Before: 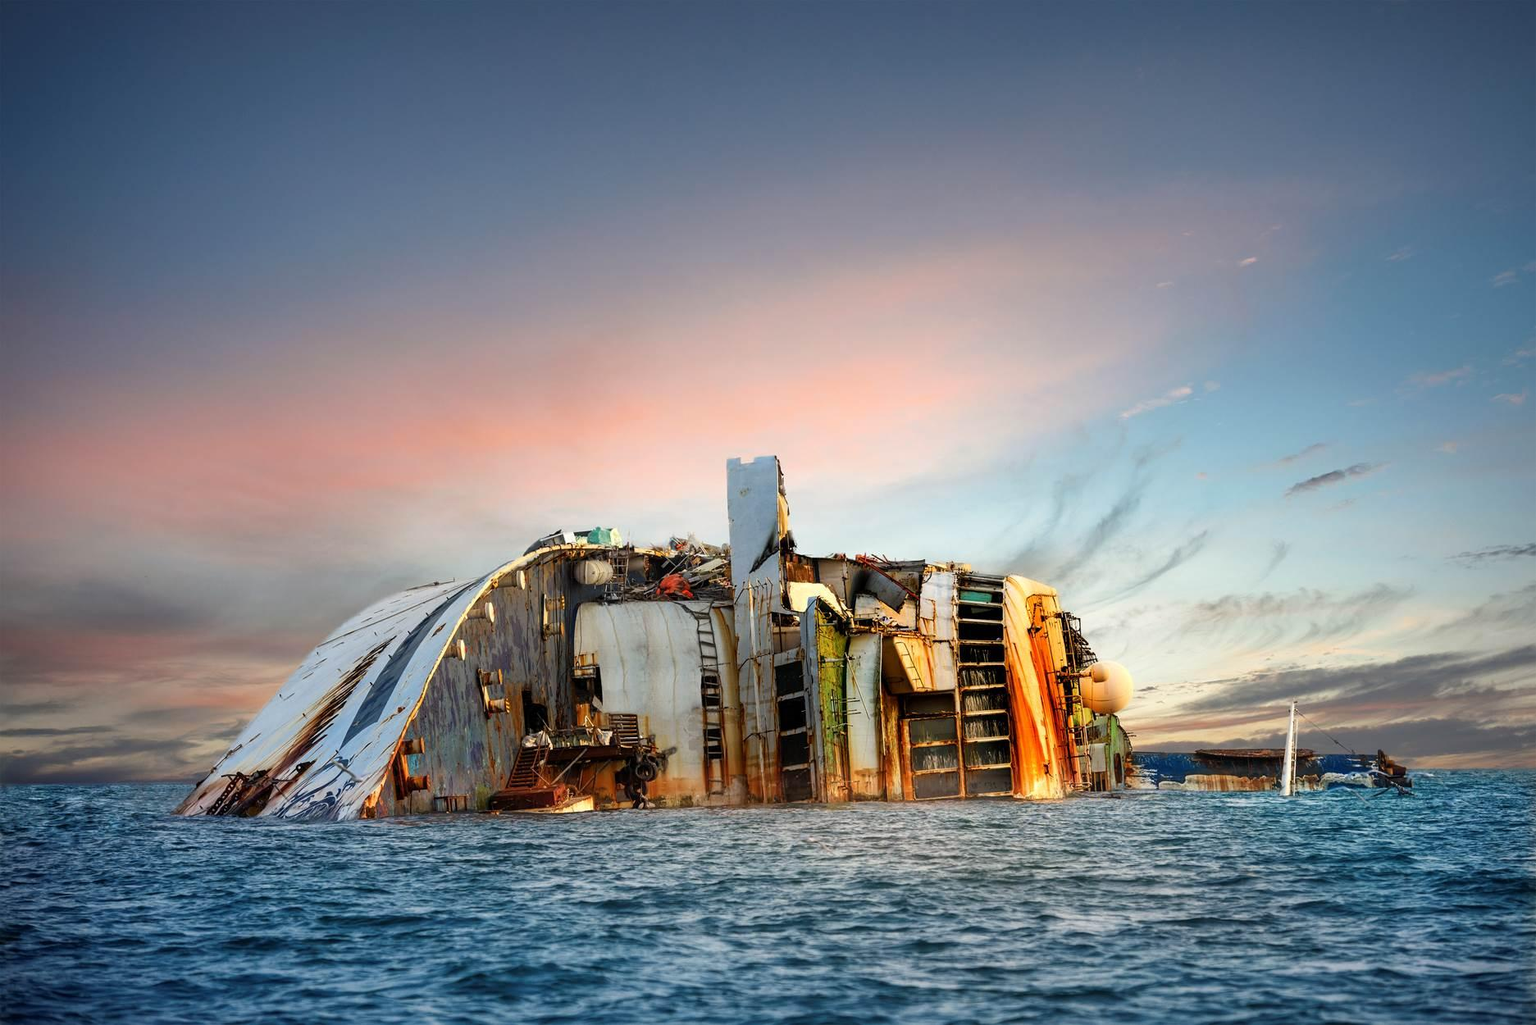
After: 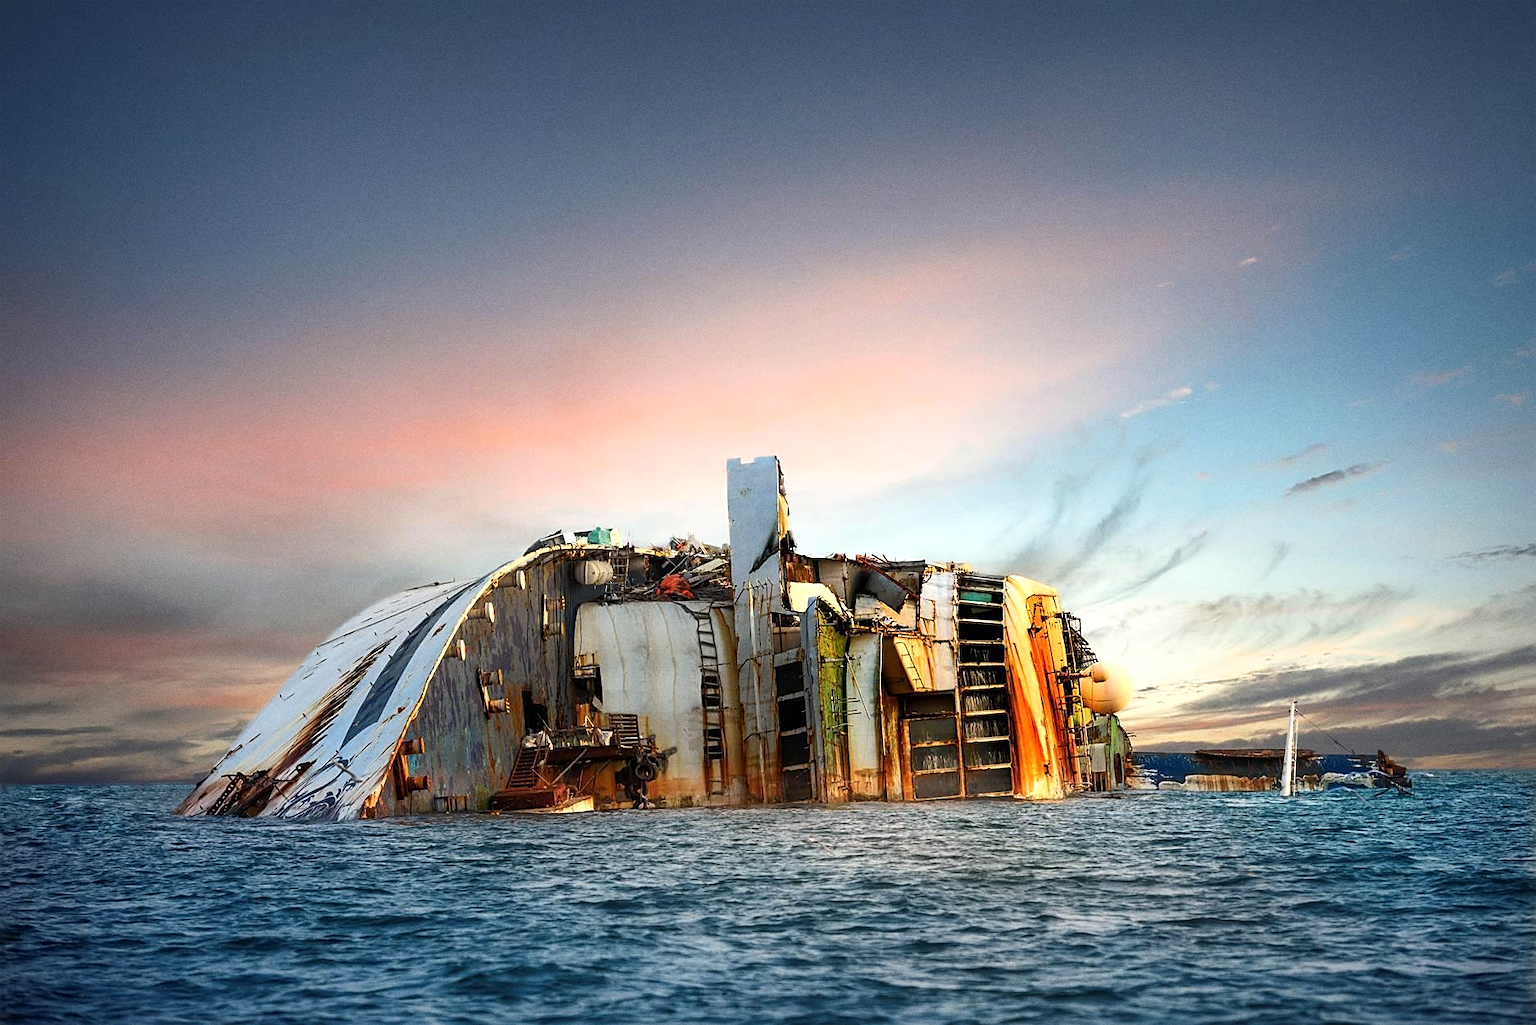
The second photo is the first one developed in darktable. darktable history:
grain: coarseness 0.09 ISO
tone equalizer: -8 EV -0.001 EV, -7 EV 0.001 EV, -6 EV -0.002 EV, -5 EV -0.003 EV, -4 EV -0.062 EV, -3 EV -0.222 EV, -2 EV -0.267 EV, -1 EV 0.105 EV, +0 EV 0.303 EV
sharpen: radius 1.864, amount 0.398, threshold 1.271
